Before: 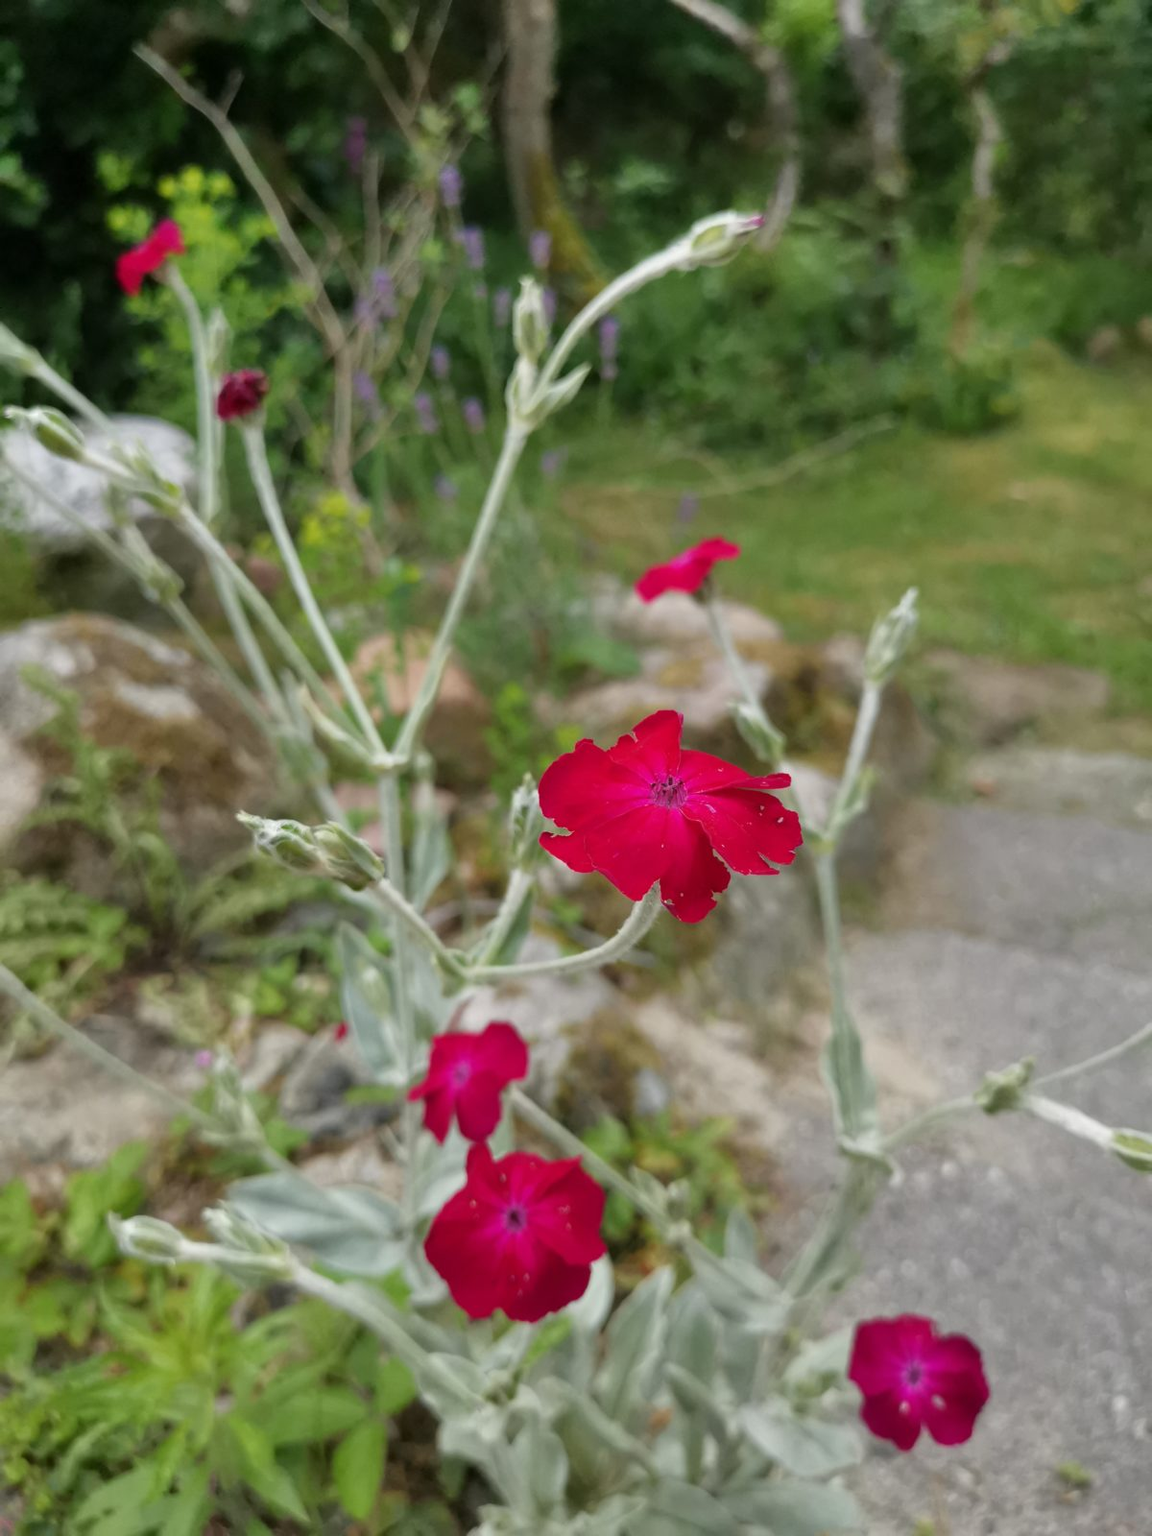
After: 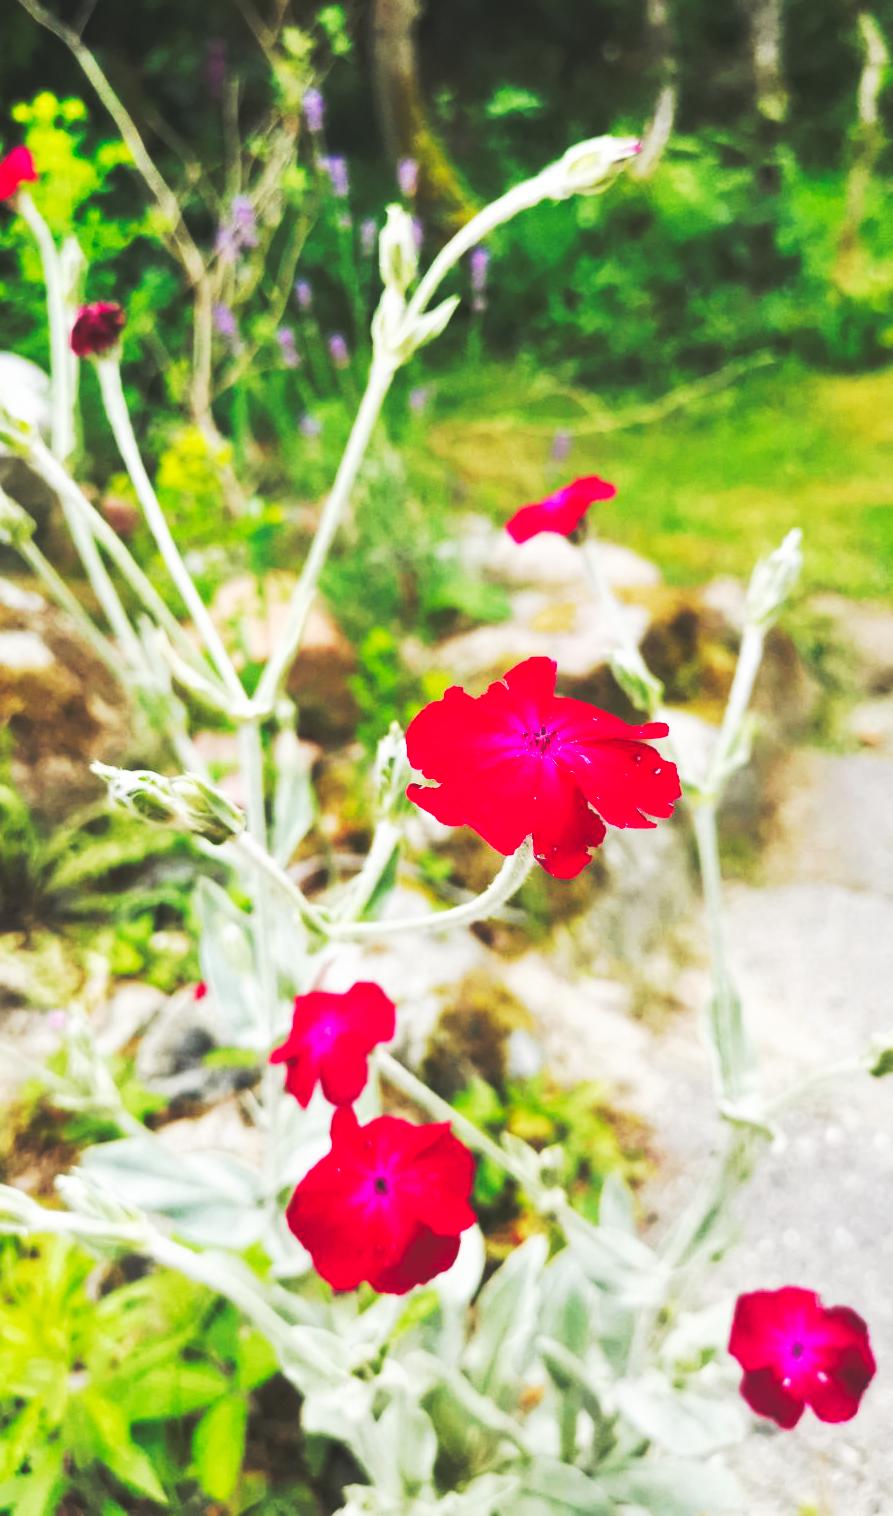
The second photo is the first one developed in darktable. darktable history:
base curve: curves: ch0 [(0, 0.015) (0.085, 0.116) (0.134, 0.298) (0.19, 0.545) (0.296, 0.764) (0.599, 0.982) (1, 1)], preserve colors none
crop and rotate: left 12.985%, top 5.237%, right 12.573%
